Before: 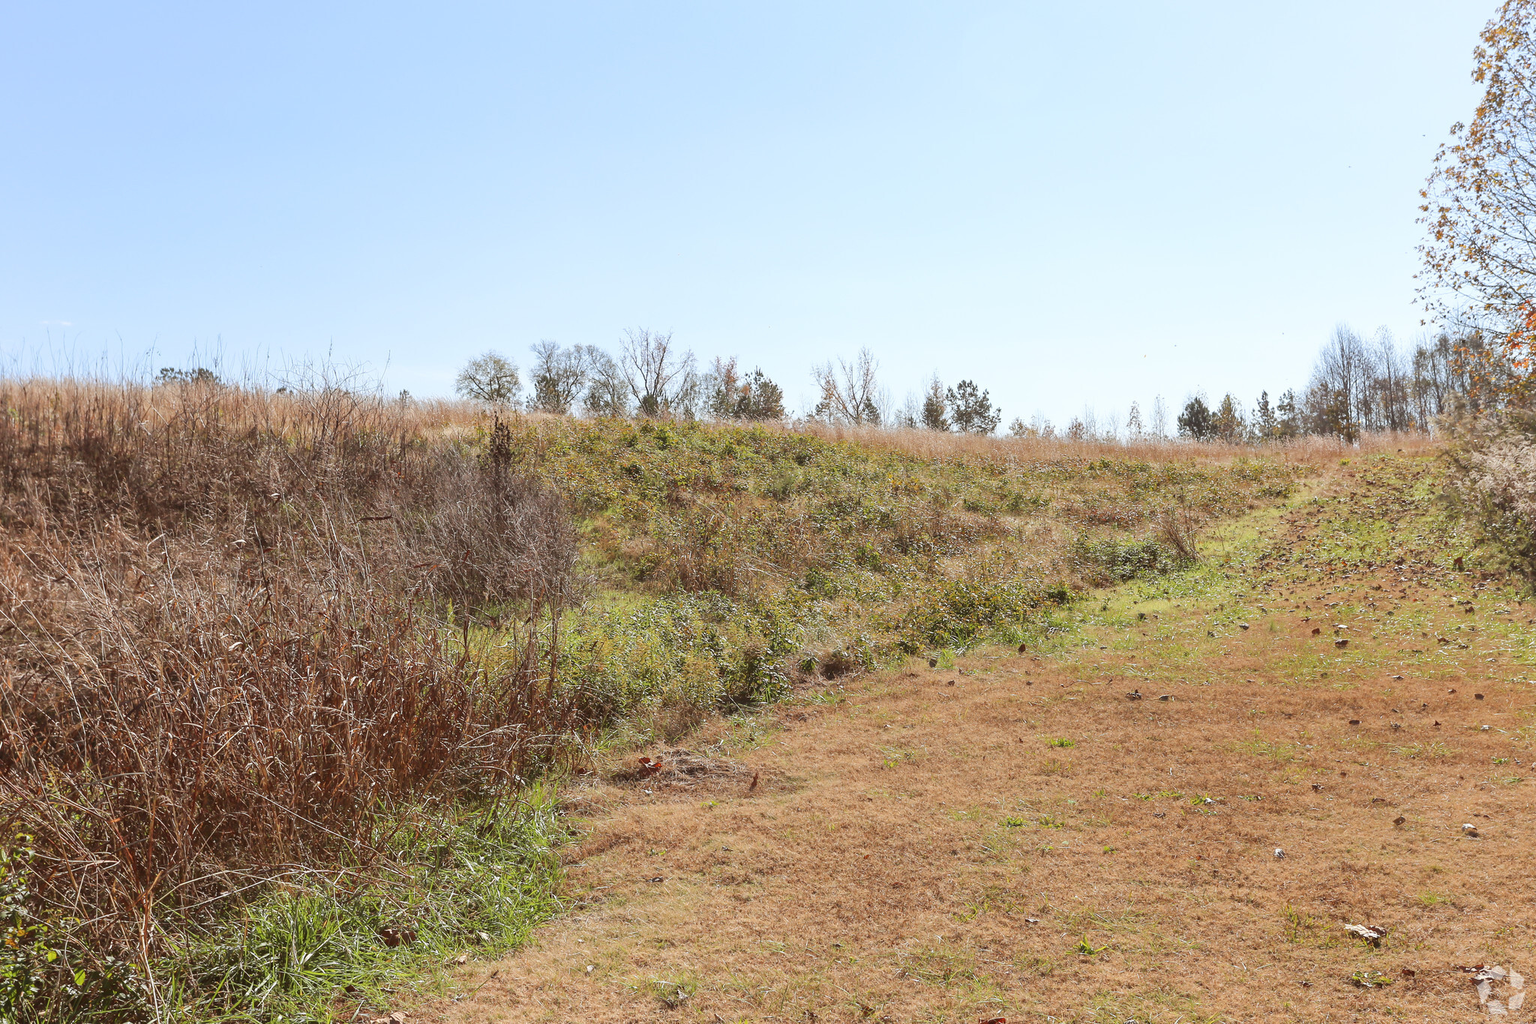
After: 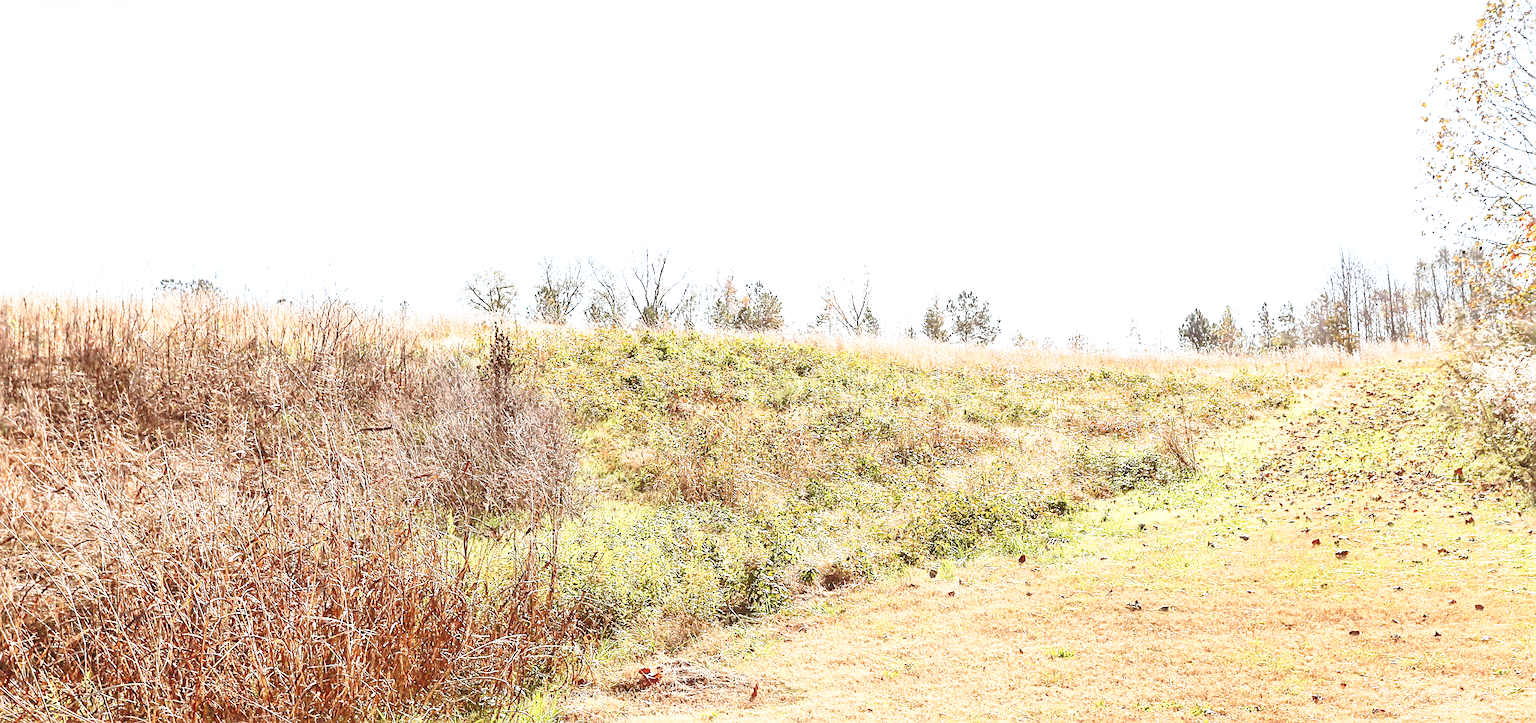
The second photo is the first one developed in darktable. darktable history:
exposure: exposure 0.998 EV, compensate highlight preservation false
base curve: curves: ch0 [(0, 0) (0.028, 0.03) (0.121, 0.232) (0.46, 0.748) (0.859, 0.968) (1, 1)], preserve colors none
sharpen: on, module defaults
crop and rotate: top 8.749%, bottom 20.531%
